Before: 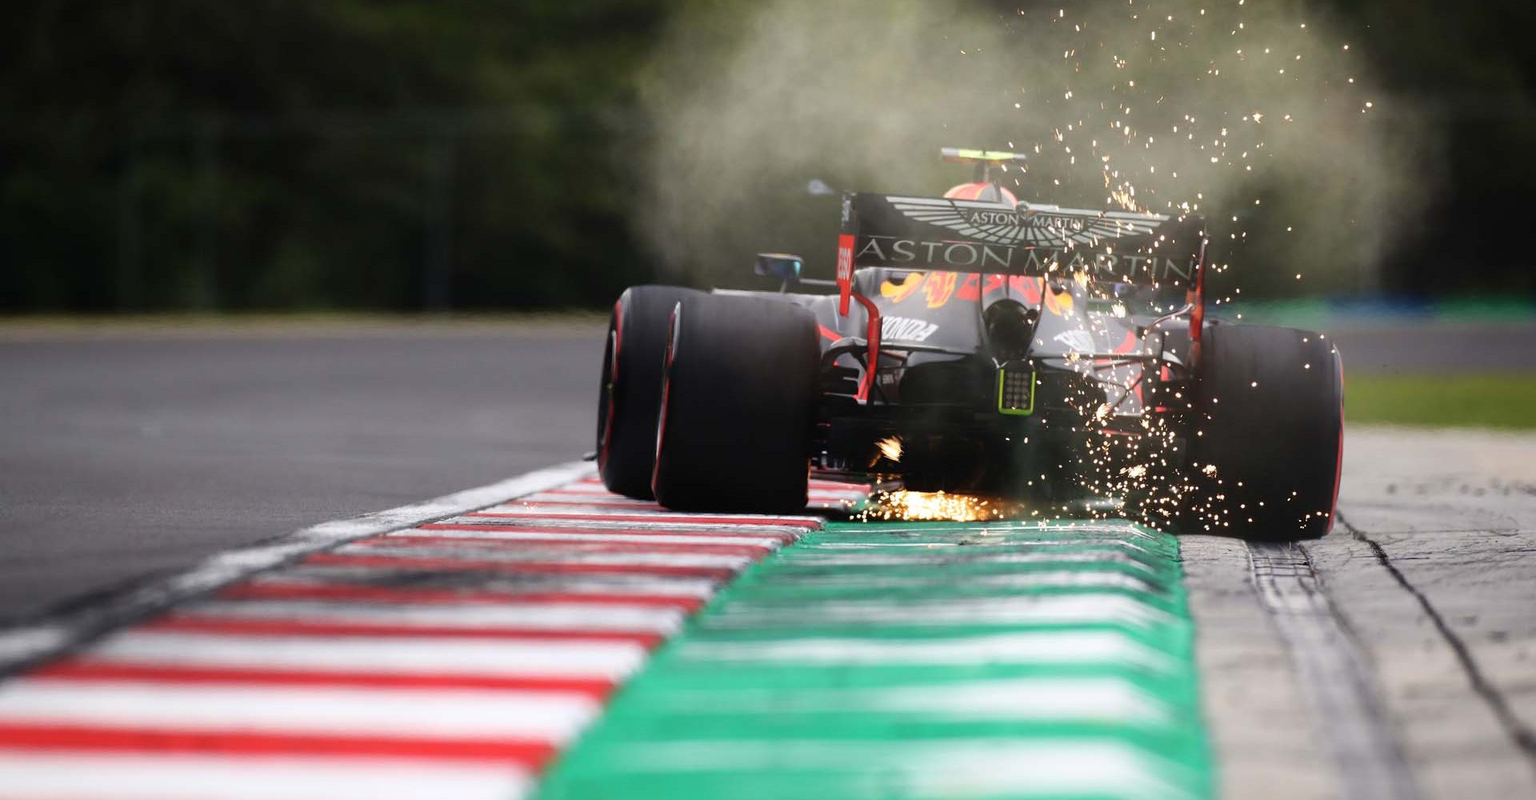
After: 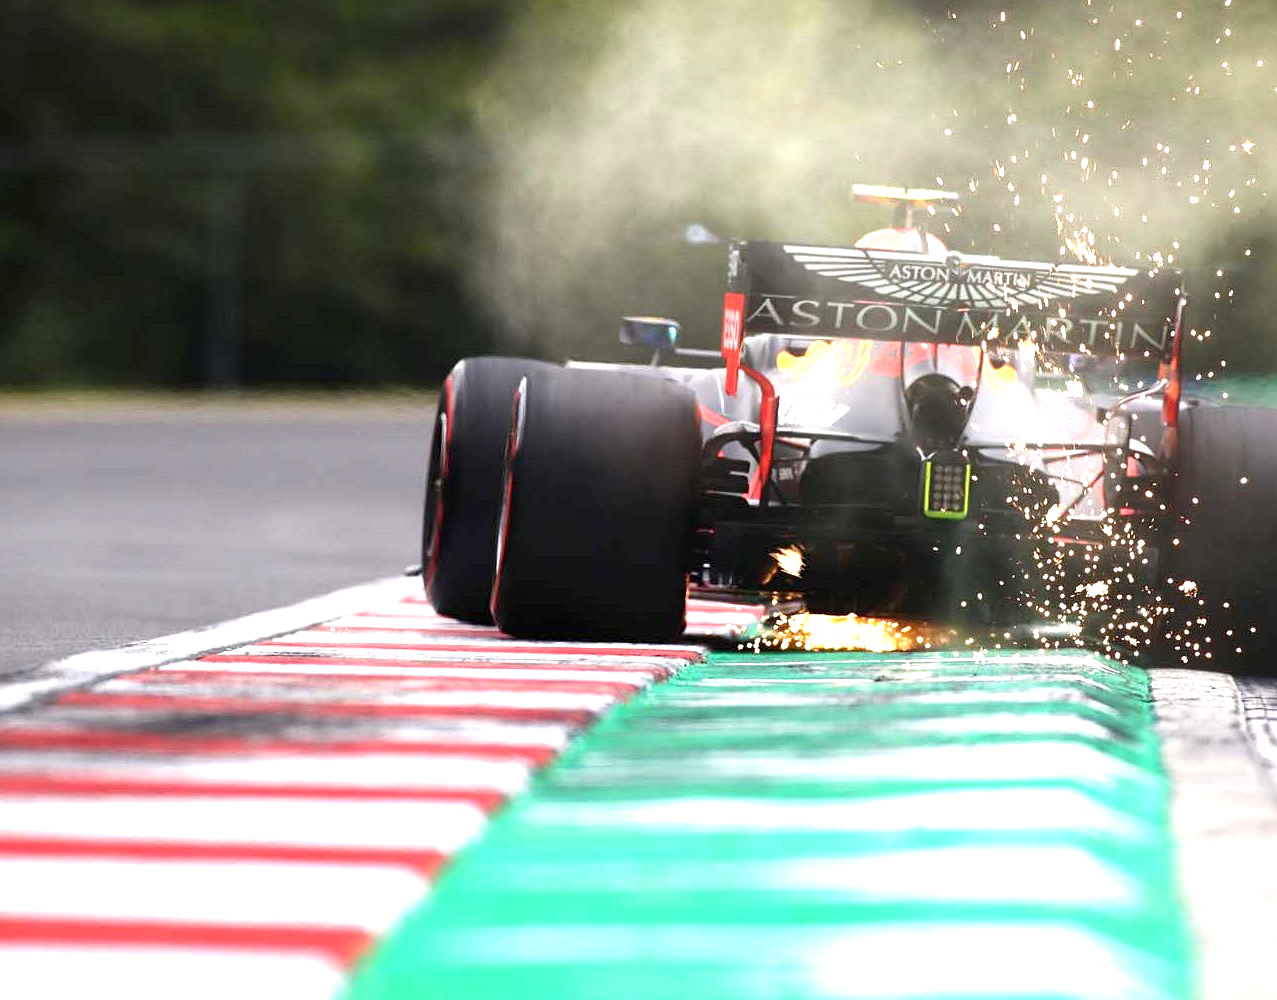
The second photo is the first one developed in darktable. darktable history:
exposure: black level correction 0.001, exposure 1.116 EV, compensate highlight preservation false
crop: left 16.899%, right 16.556%
sharpen: amount 0.2
